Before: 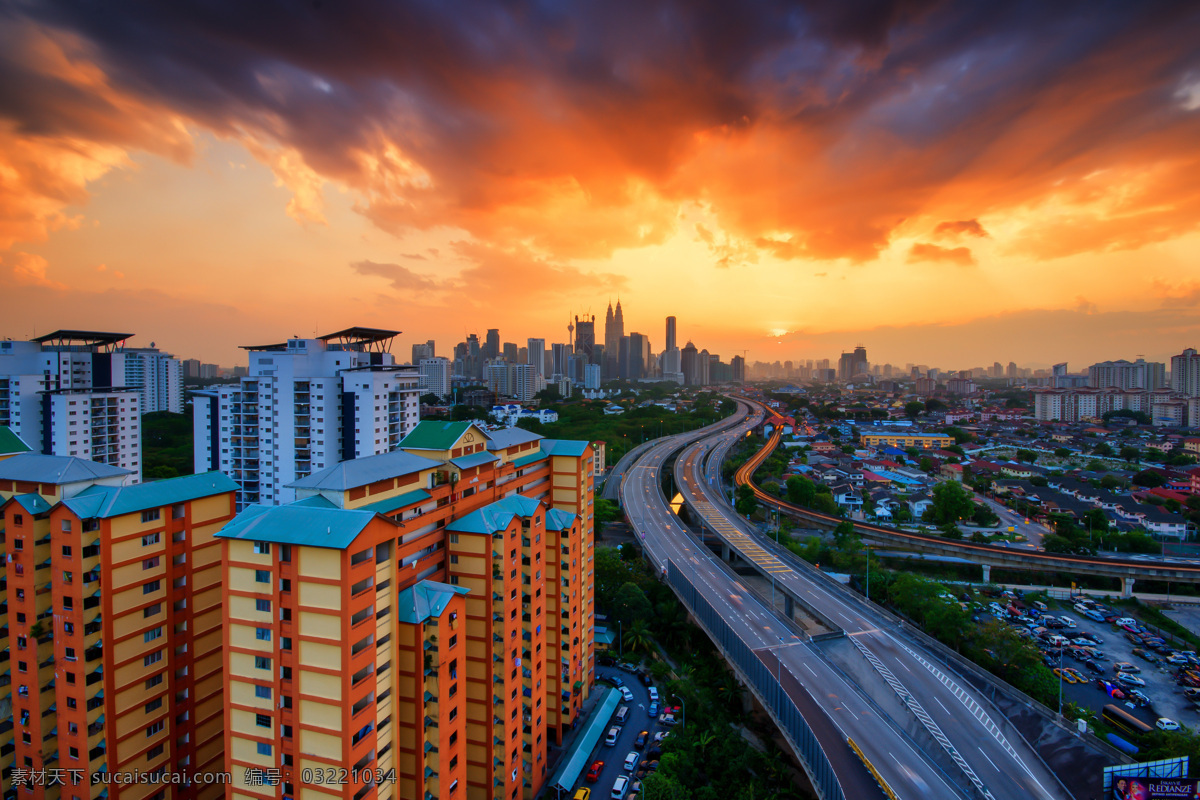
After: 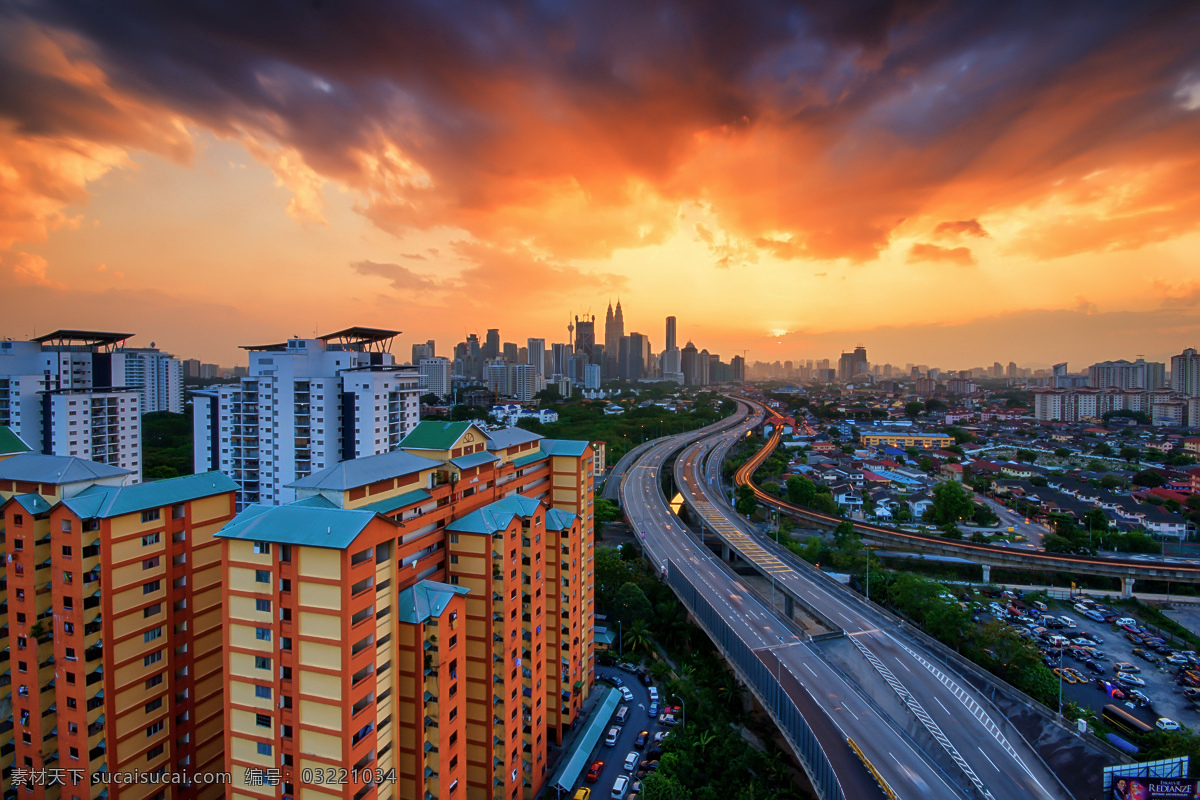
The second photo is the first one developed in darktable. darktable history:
sharpen: on, module defaults
soften: size 10%, saturation 50%, brightness 0.2 EV, mix 10%
